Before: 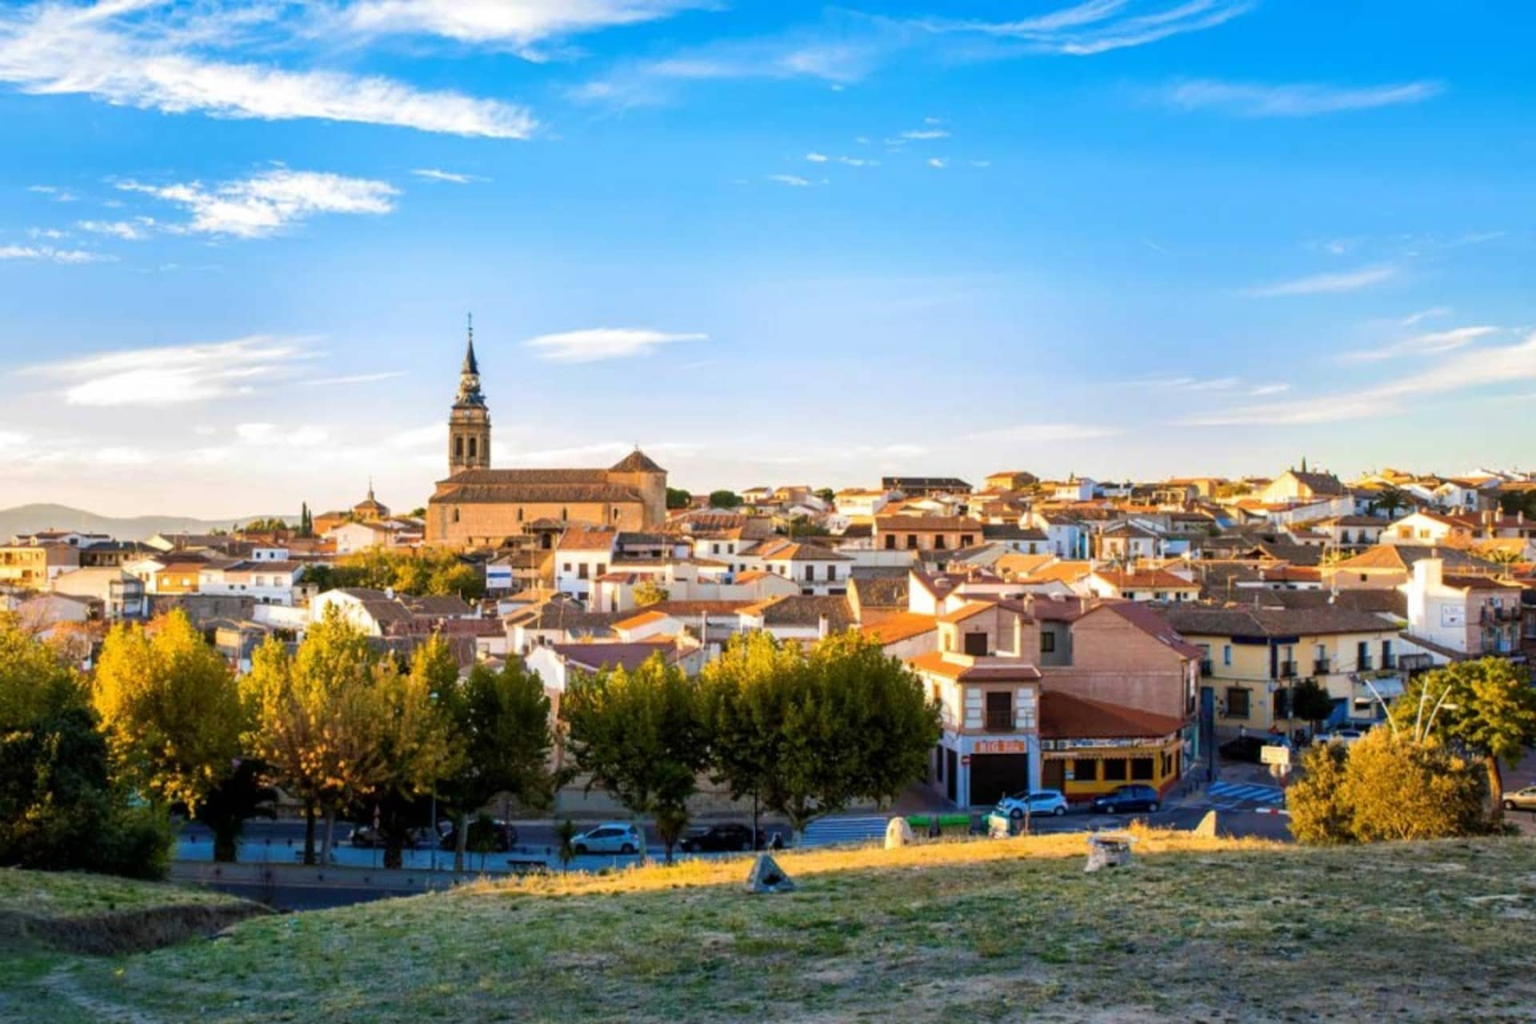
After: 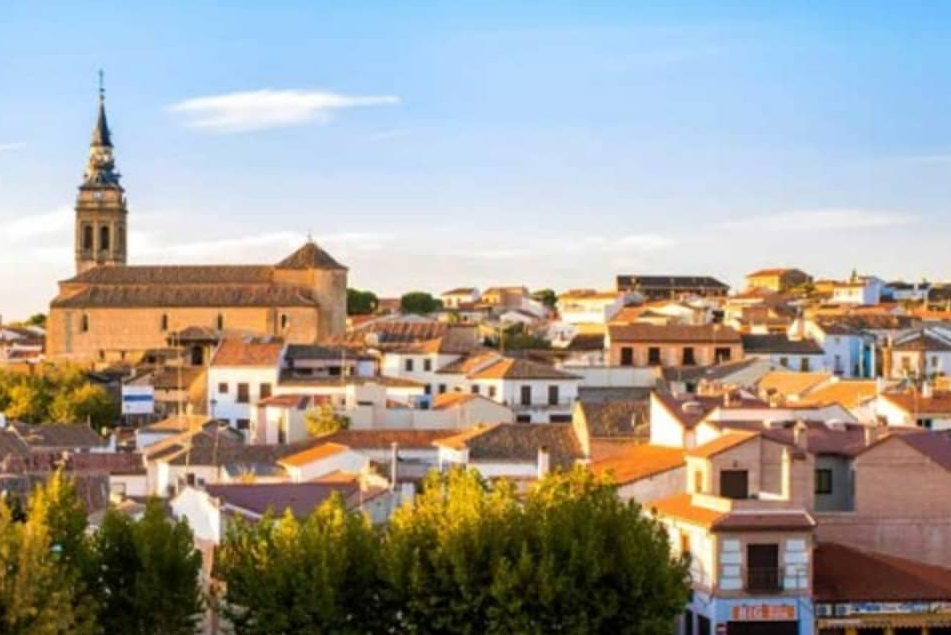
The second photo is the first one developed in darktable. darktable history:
crop: left 25.33%, top 25.118%, right 25.094%, bottom 25.198%
